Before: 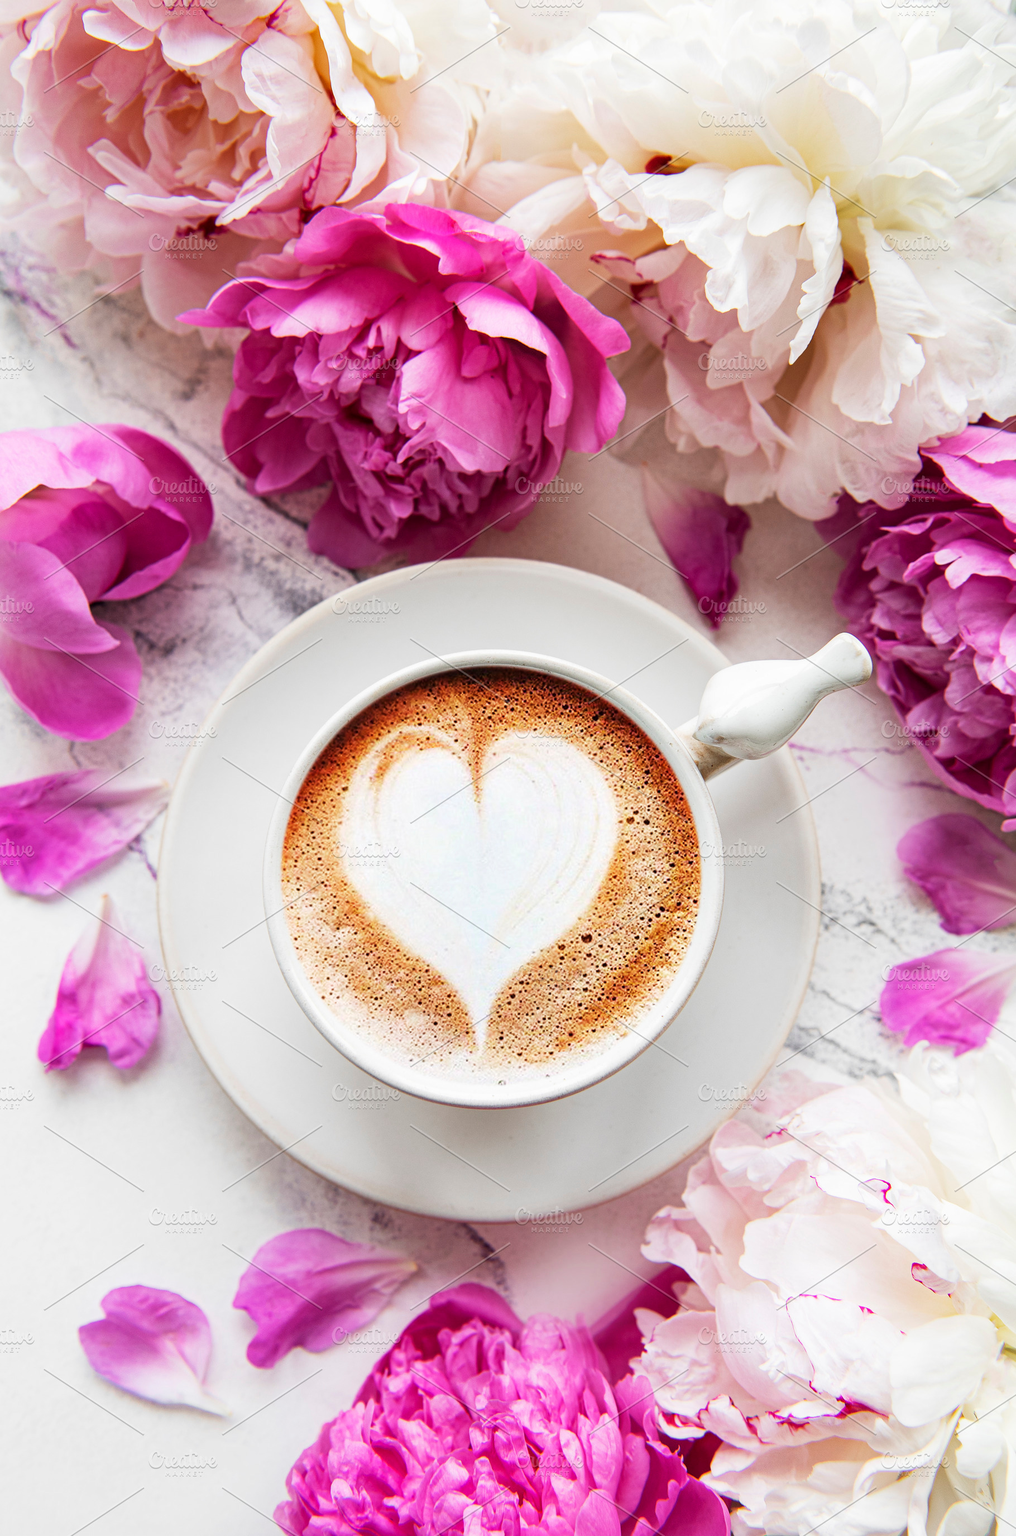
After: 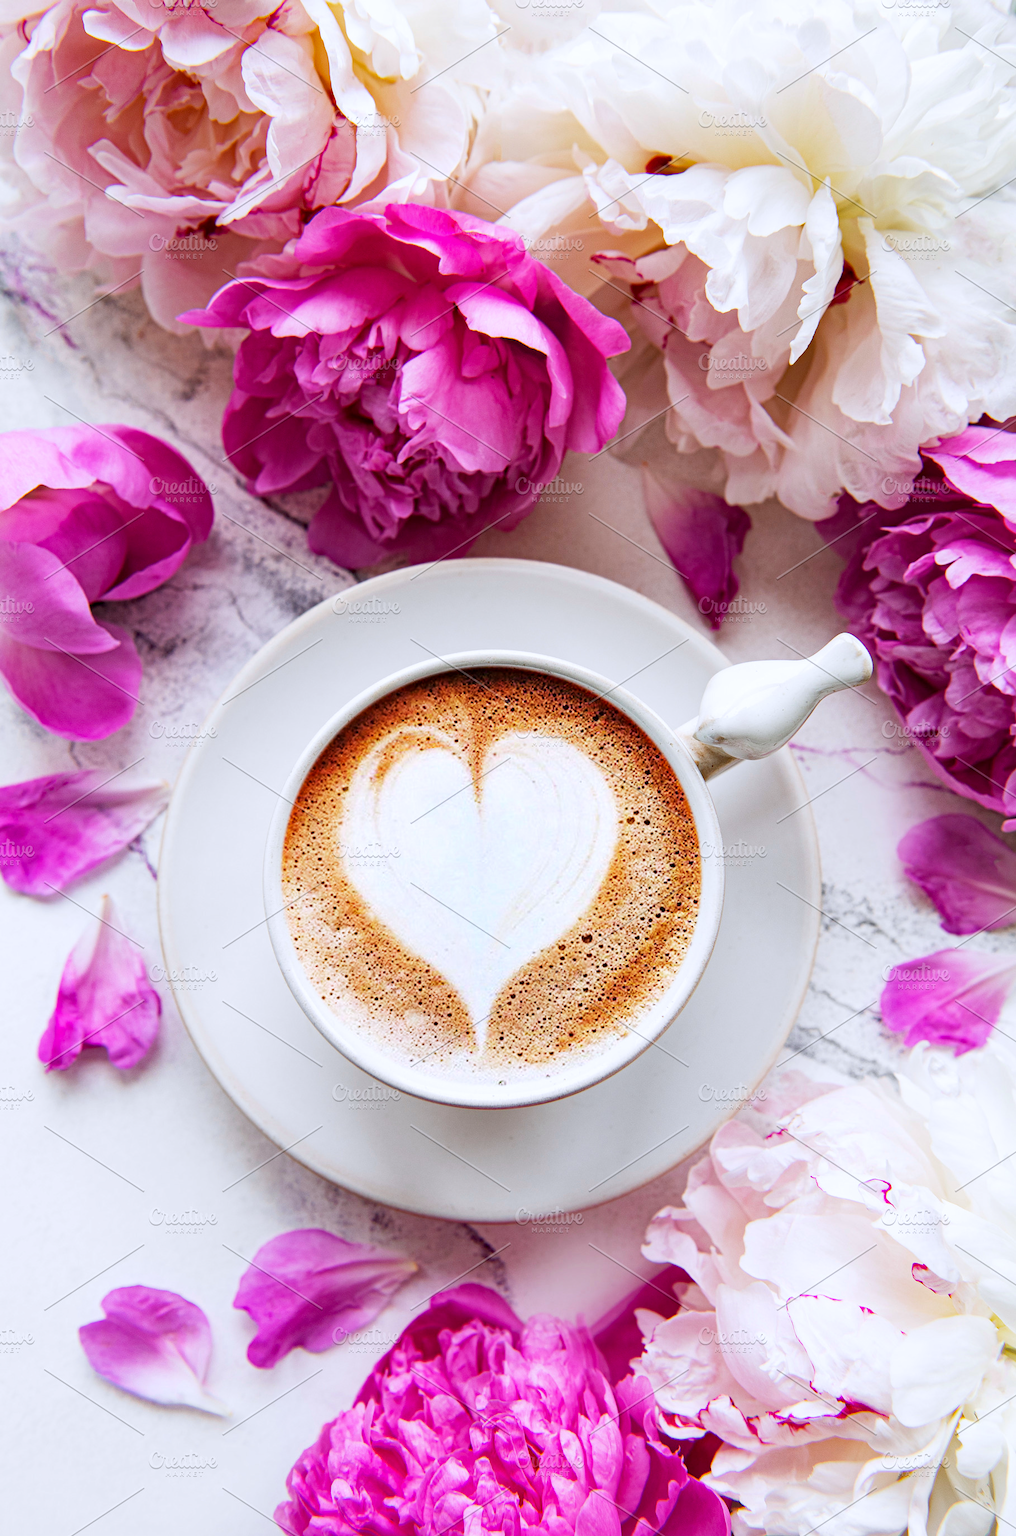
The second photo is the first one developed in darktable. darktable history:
white balance: red 0.984, blue 1.059
haze removal: strength 0.29, distance 0.25, compatibility mode true, adaptive false
